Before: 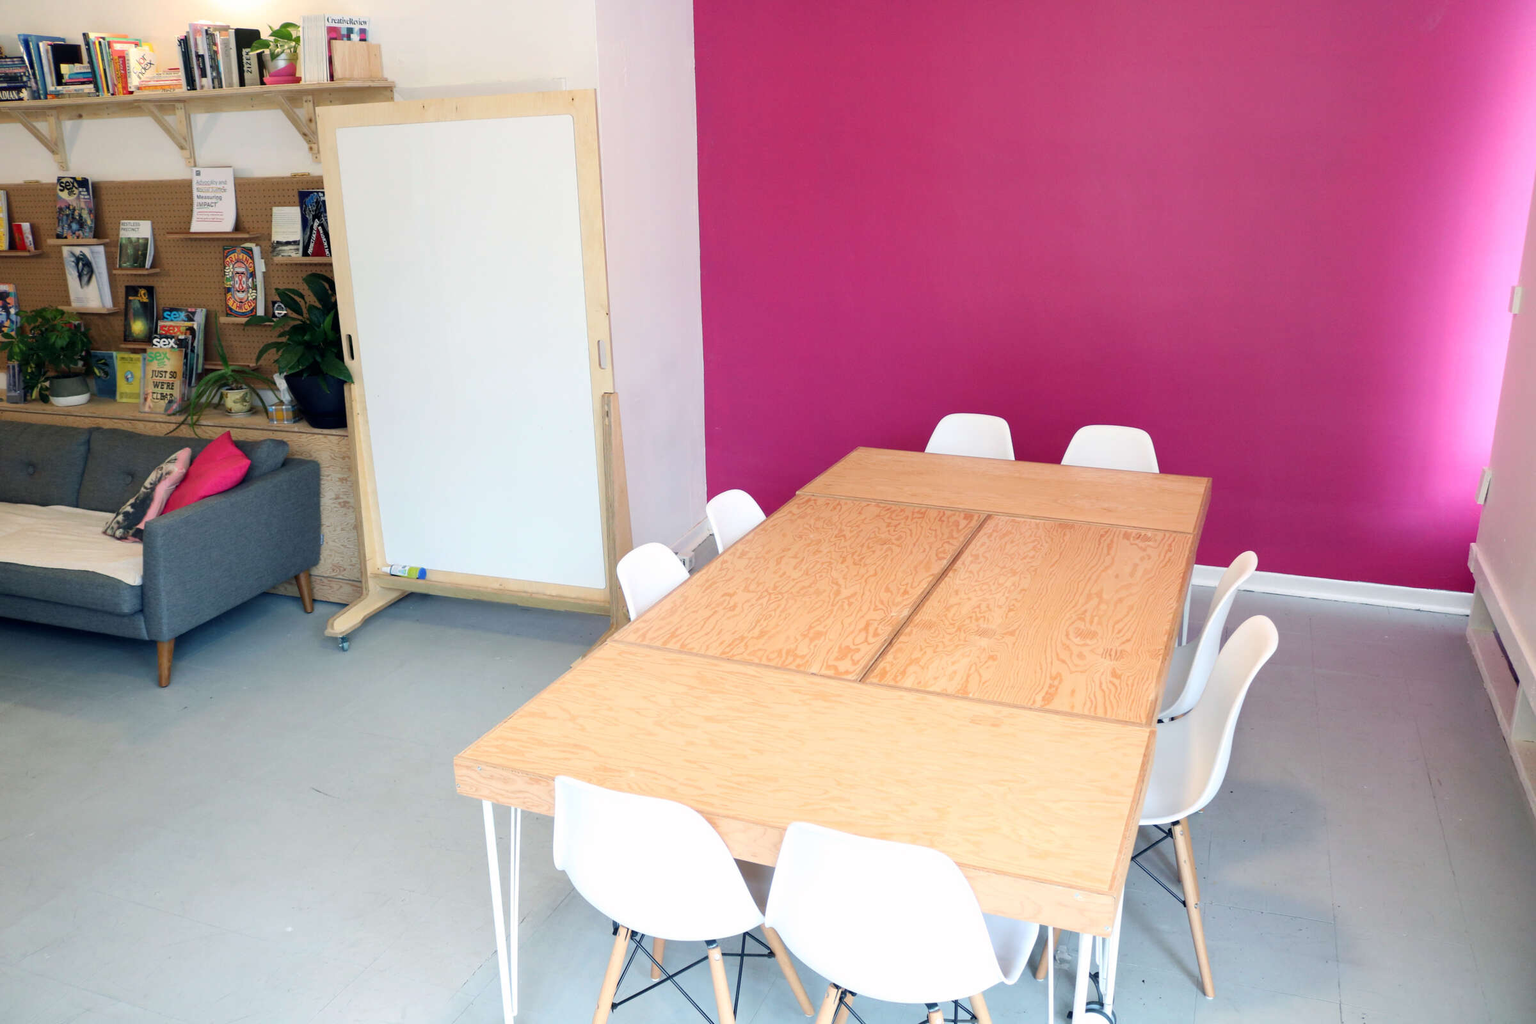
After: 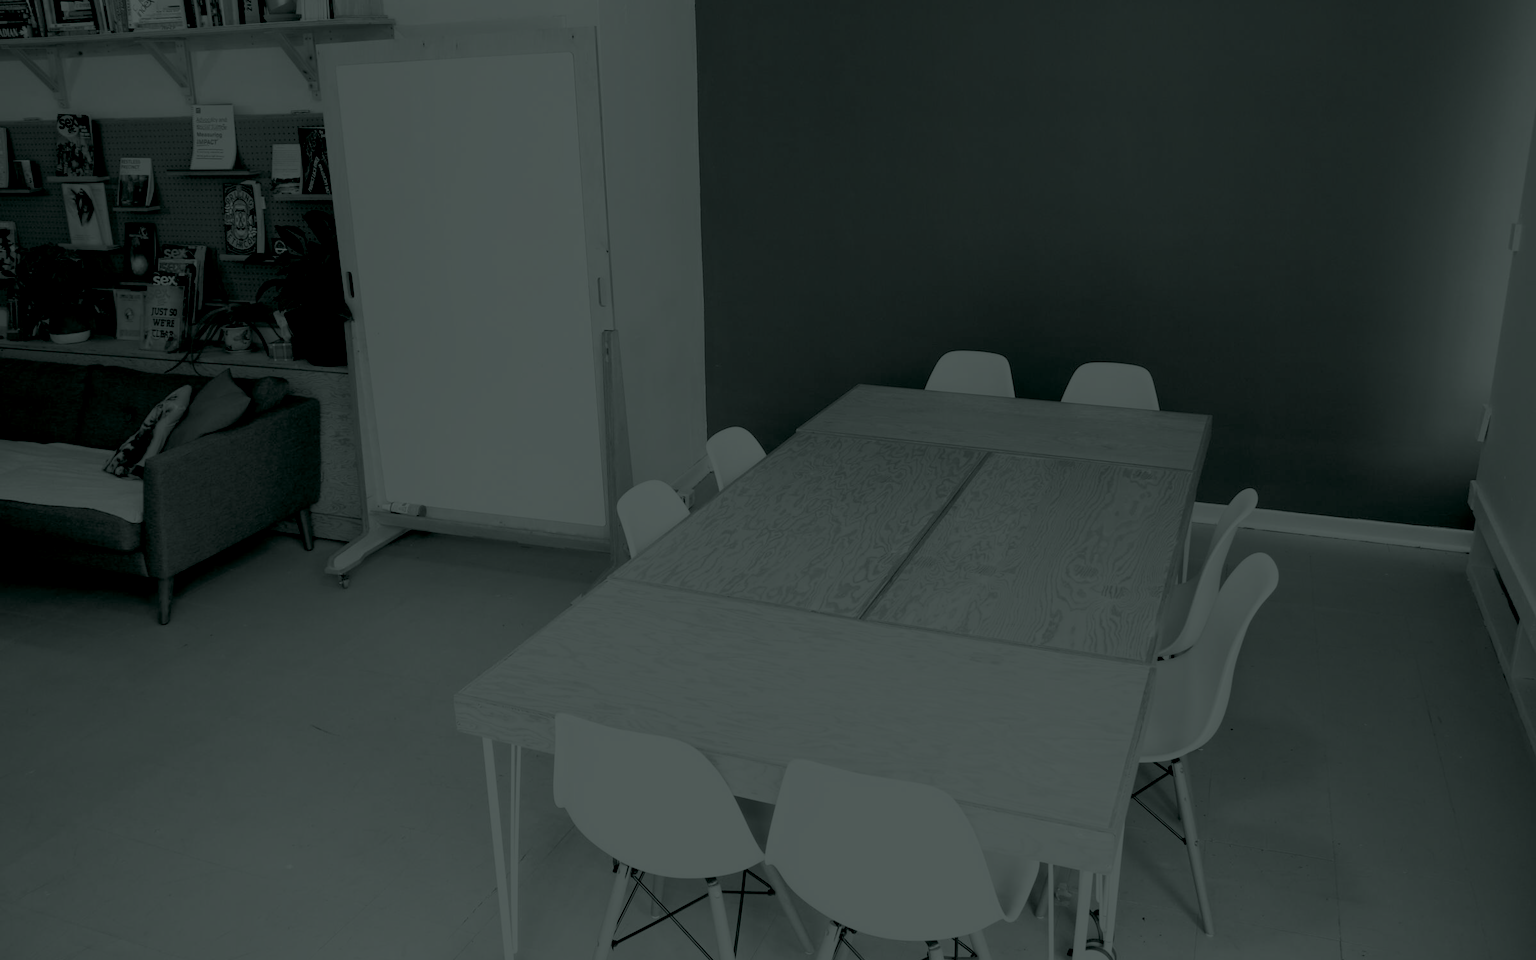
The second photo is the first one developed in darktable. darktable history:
colorize: hue 90°, saturation 19%, lightness 1.59%, version 1
crop and rotate: top 6.25%
tone curve: curves: ch0 [(0.003, 0.015) (0.104, 0.07) (0.239, 0.201) (0.327, 0.317) (0.401, 0.443) (0.495, 0.55) (0.65, 0.68) (0.832, 0.858) (1, 0.977)]; ch1 [(0, 0) (0.161, 0.092) (0.35, 0.33) (0.379, 0.401) (0.447, 0.476) (0.495, 0.499) (0.515, 0.518) (0.55, 0.557) (0.621, 0.615) (0.718, 0.734) (1, 1)]; ch2 [(0, 0) (0.359, 0.372) (0.437, 0.437) (0.502, 0.501) (0.534, 0.537) (0.599, 0.586) (1, 1)], color space Lab, independent channels, preserve colors none
white balance: red 0.925, blue 1.046
